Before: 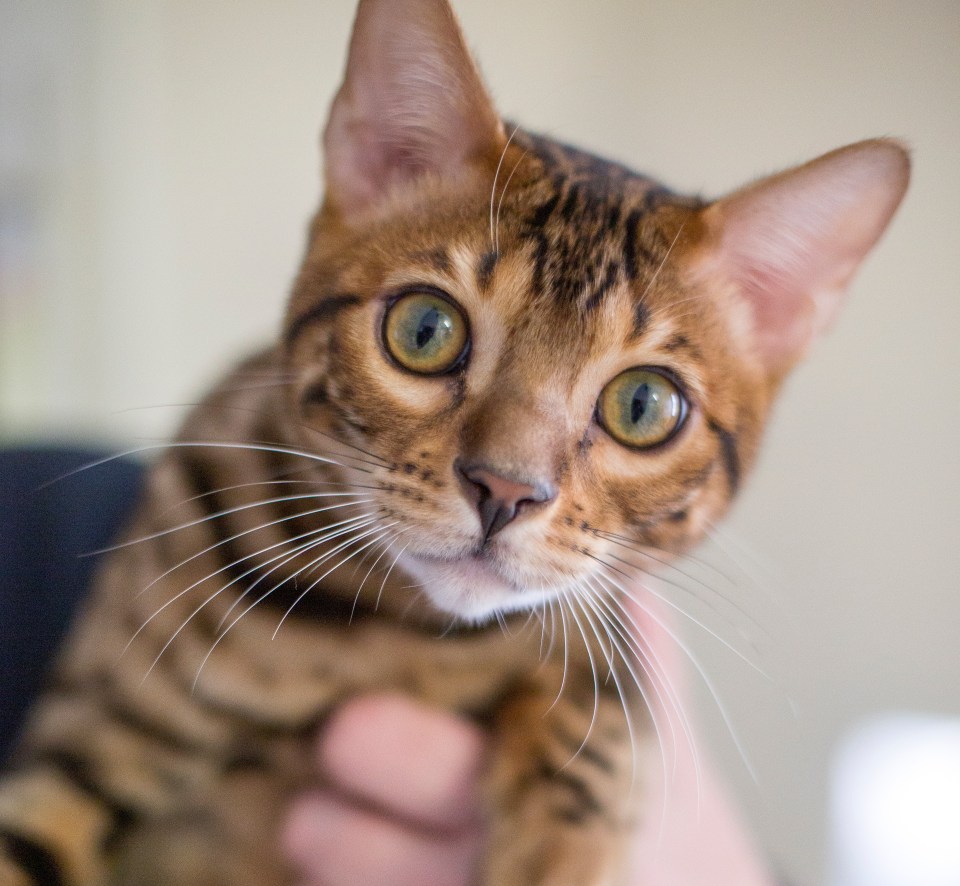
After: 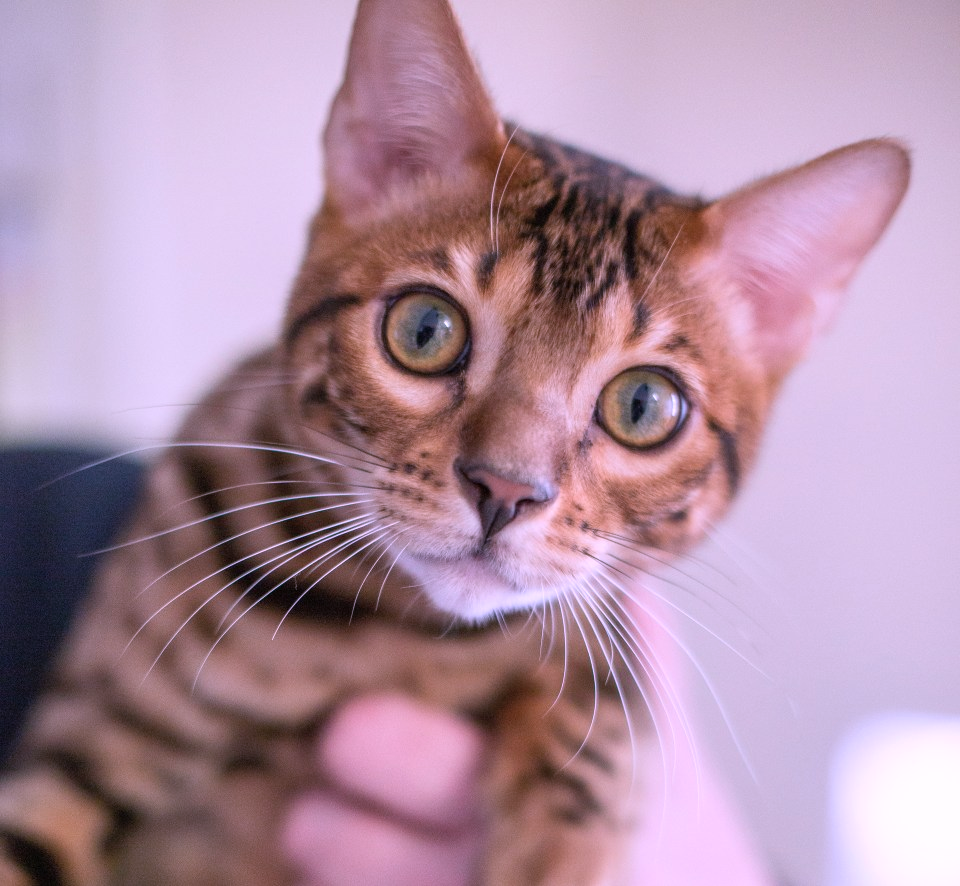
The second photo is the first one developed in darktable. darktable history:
tone equalizer: smoothing diameter 24.77%, edges refinement/feathering 13.53, preserve details guided filter
color correction: highlights a* 15.09, highlights b* -24.73
exposure: exposure 0.077 EV, compensate highlight preservation false
